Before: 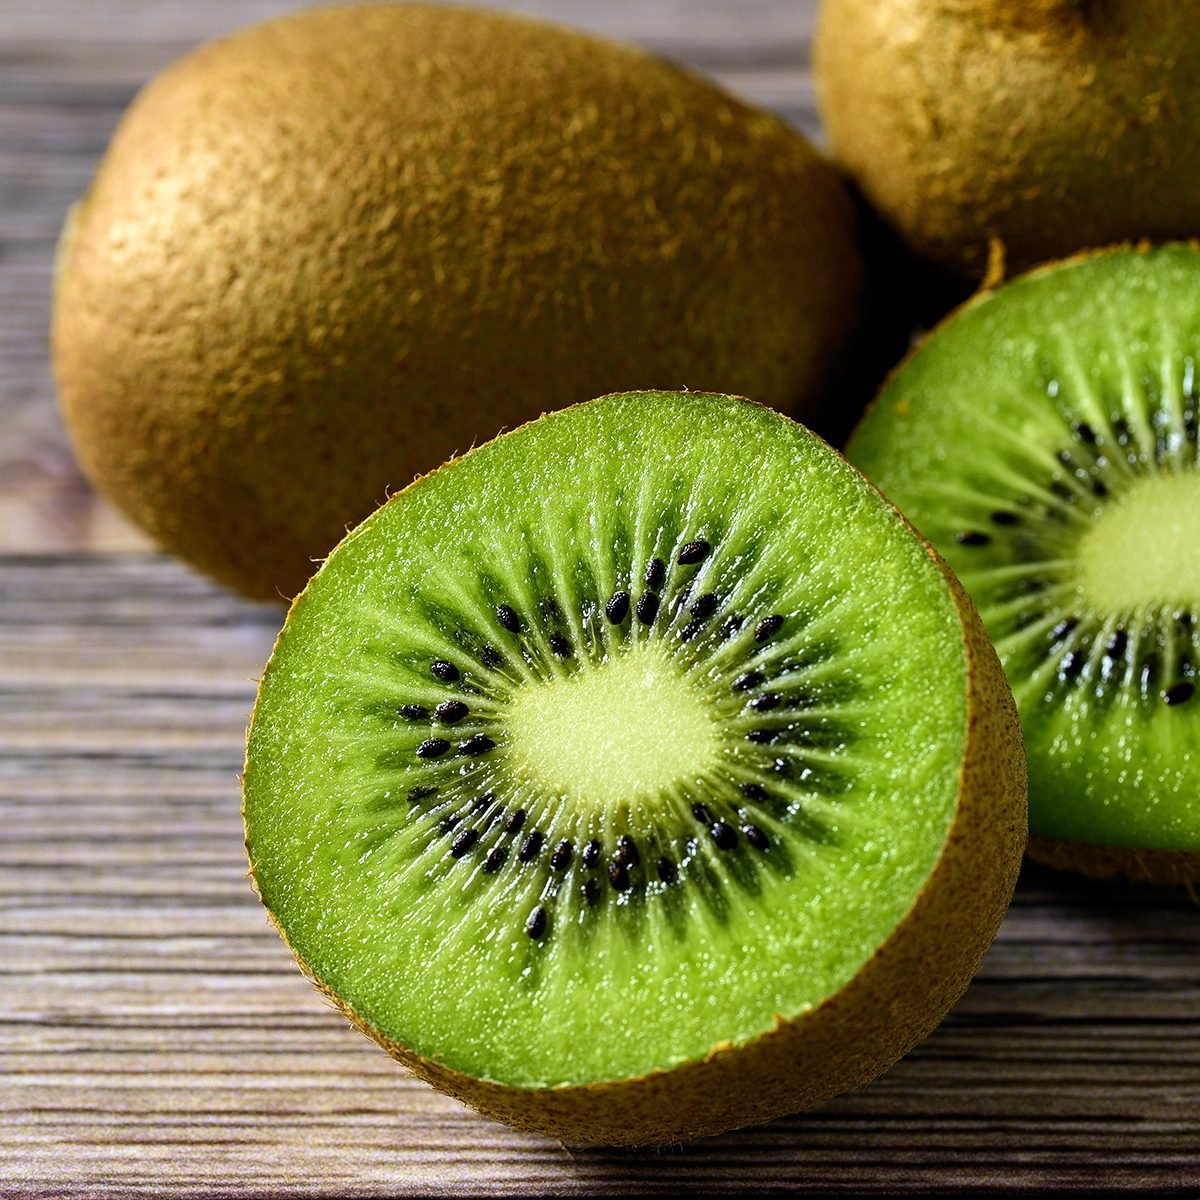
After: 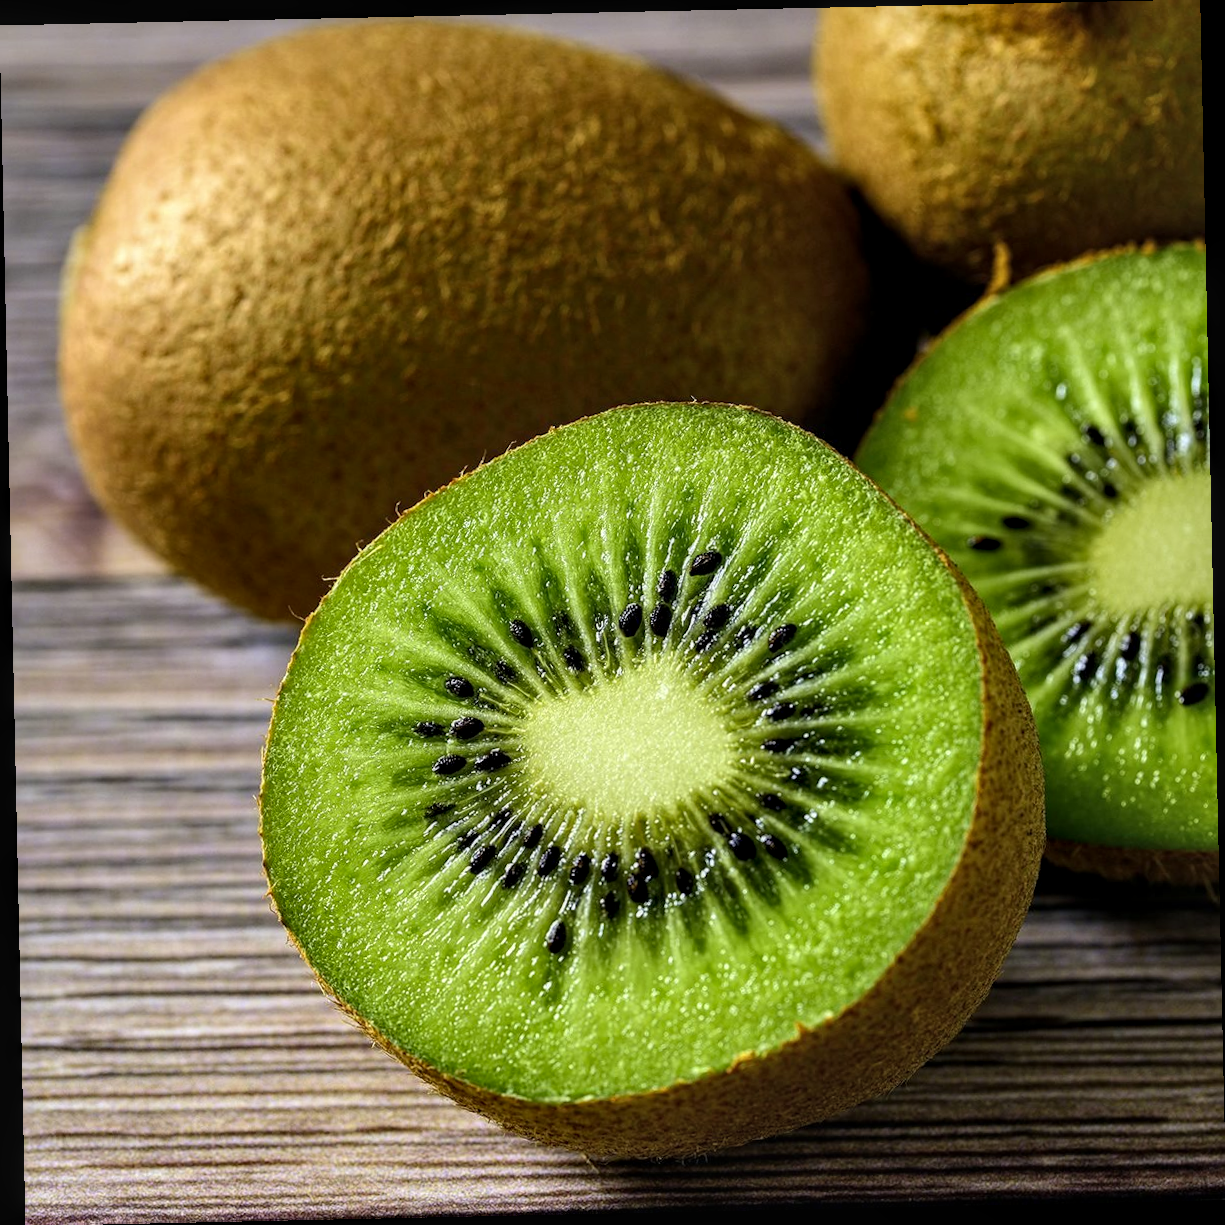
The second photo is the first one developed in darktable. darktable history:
local contrast: on, module defaults
rotate and perspective: rotation -1.24°, automatic cropping off
